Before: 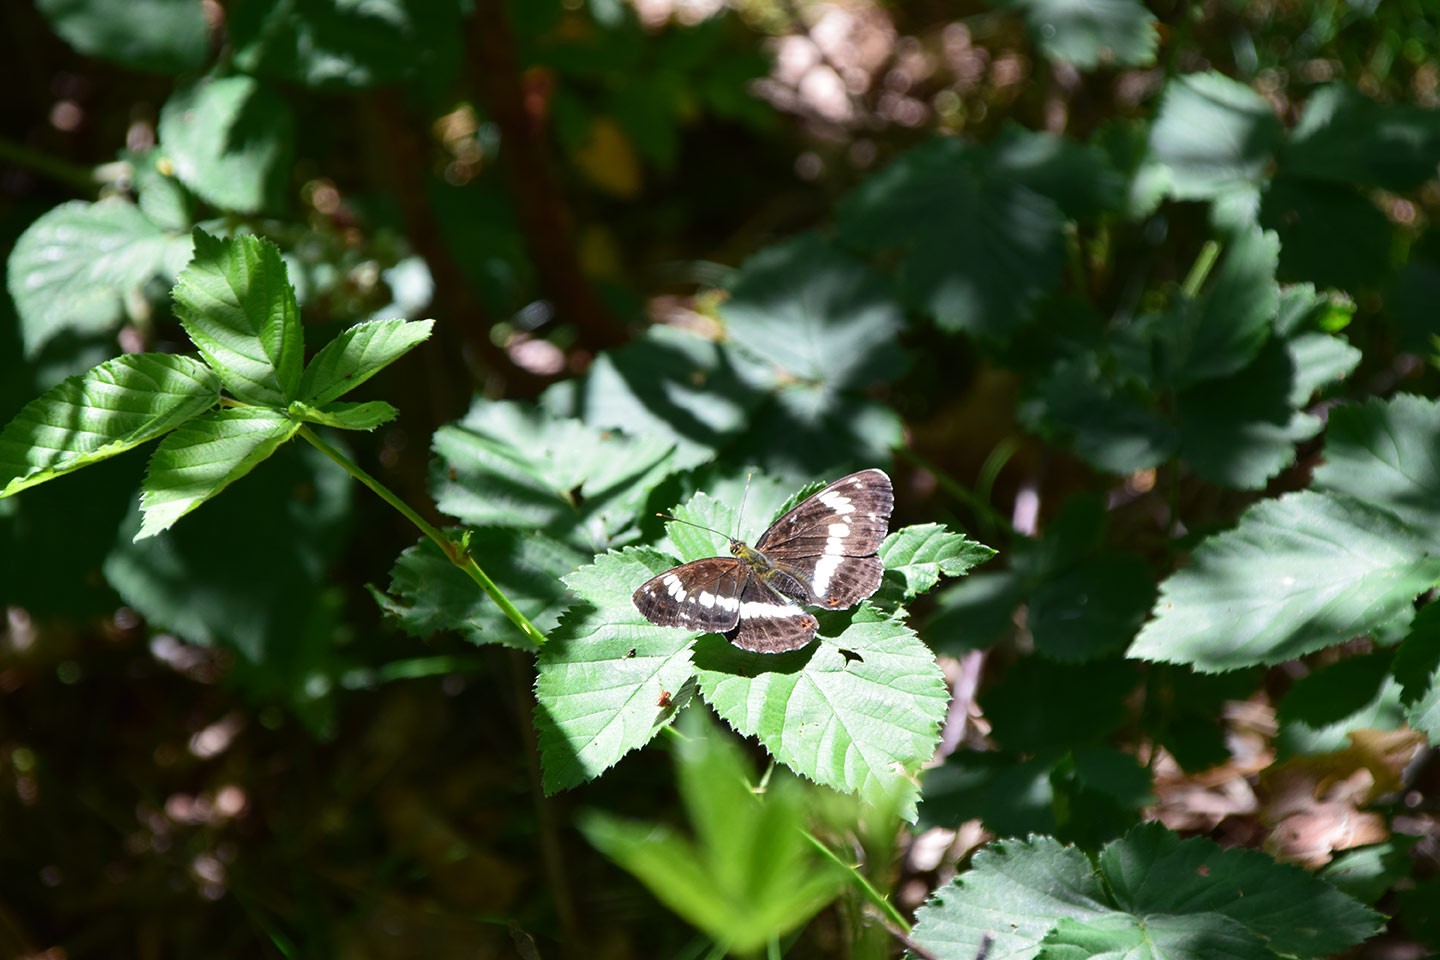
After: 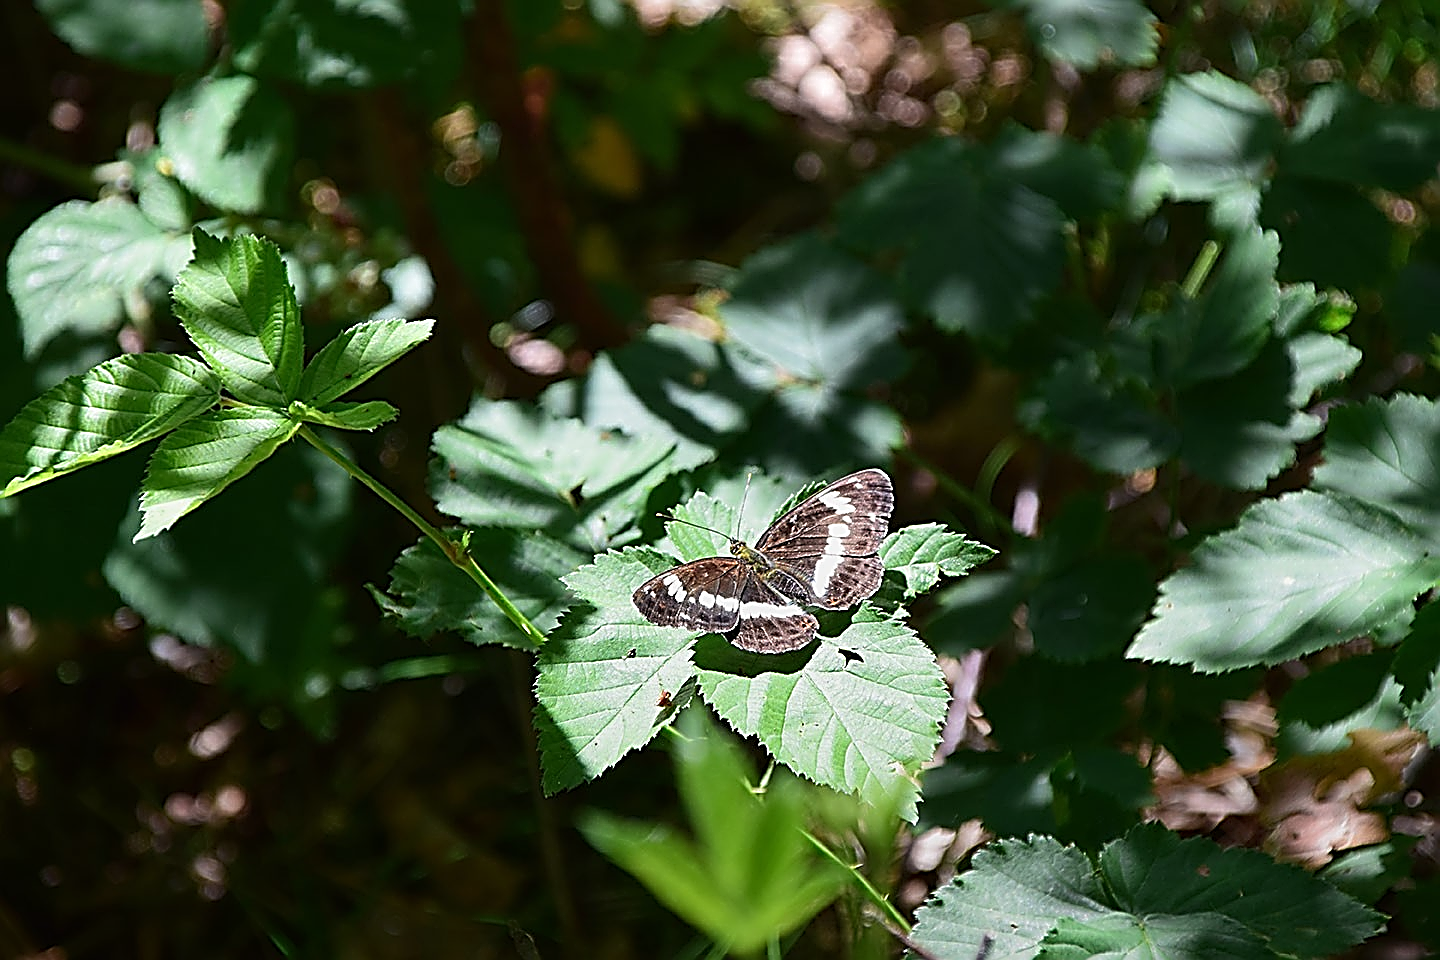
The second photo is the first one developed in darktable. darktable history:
graduated density: rotation -180°, offset 24.95
sharpen: amount 2
